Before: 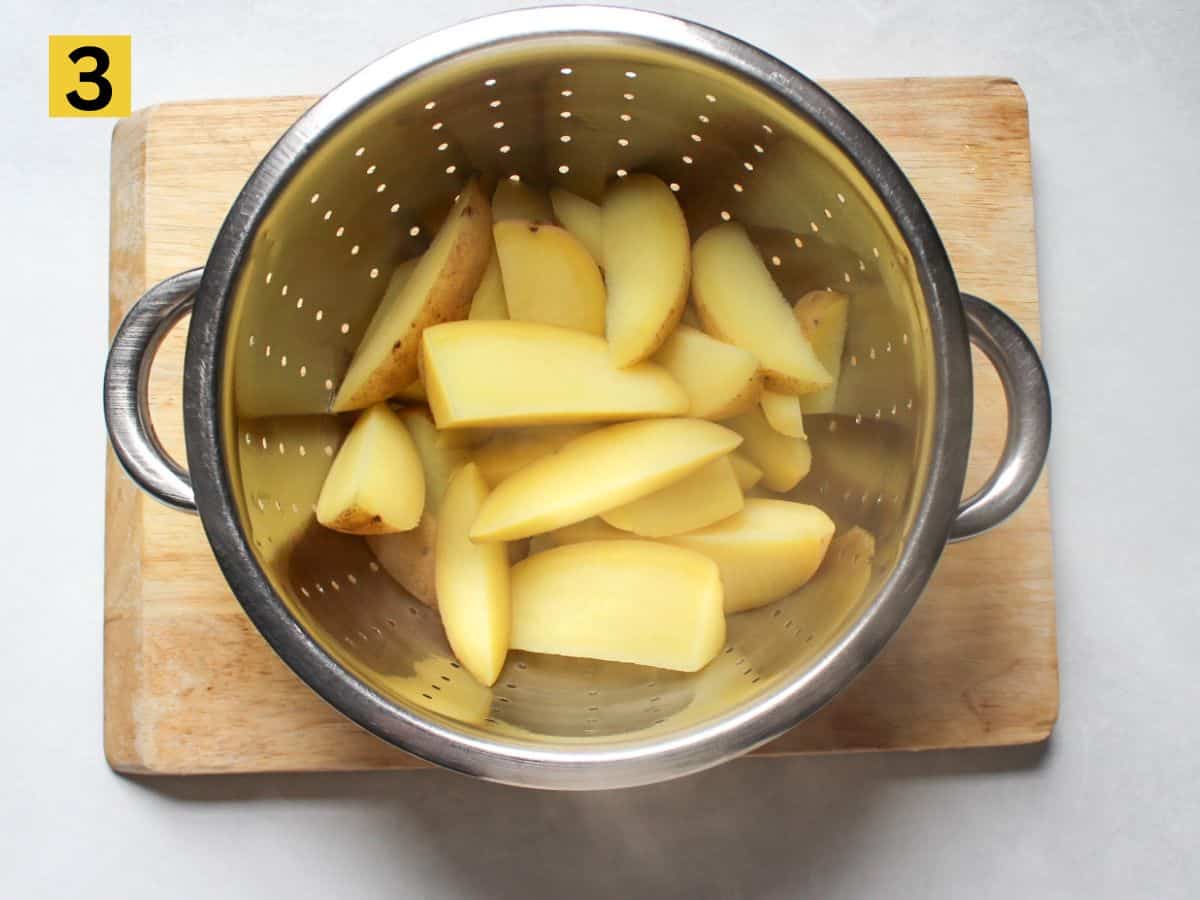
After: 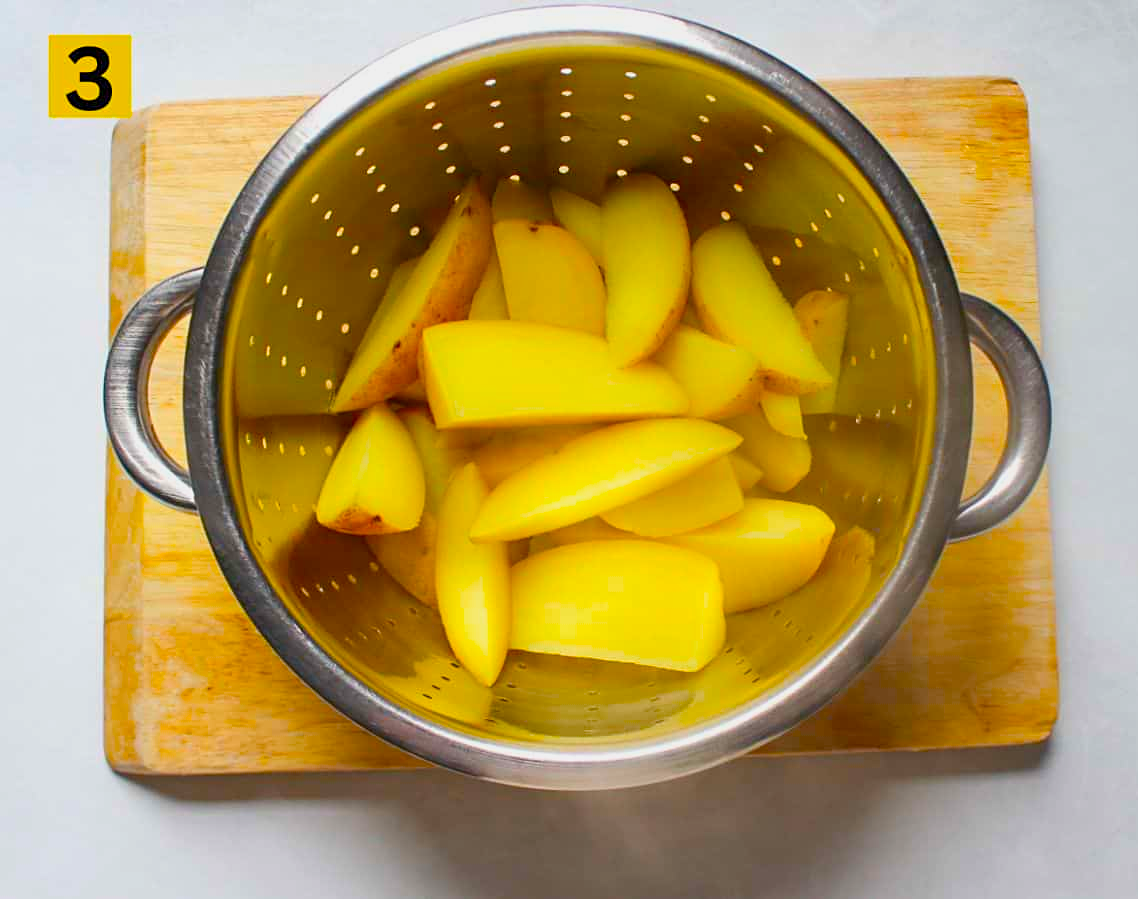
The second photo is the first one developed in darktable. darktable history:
color balance: input saturation 134.34%, contrast -10.04%, contrast fulcrum 19.67%, output saturation 133.51%
crop and rotate: right 5.167%
sharpen: amount 0.2
